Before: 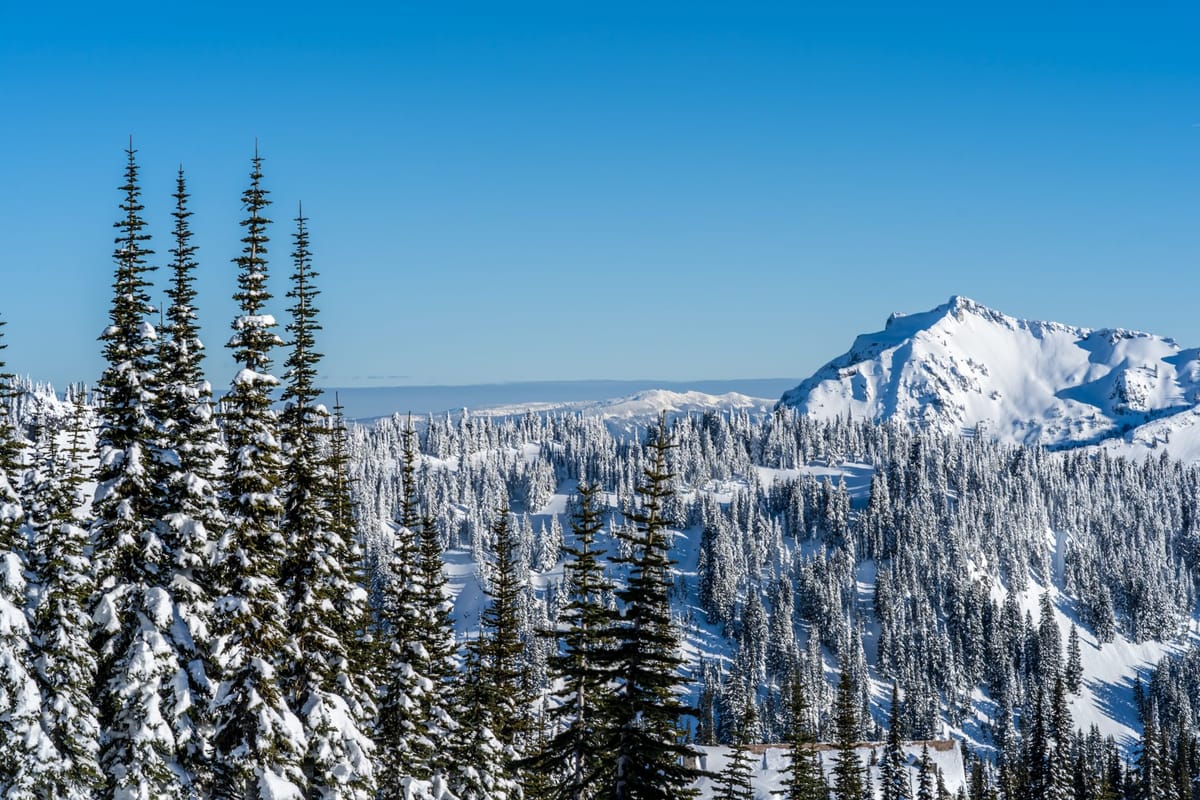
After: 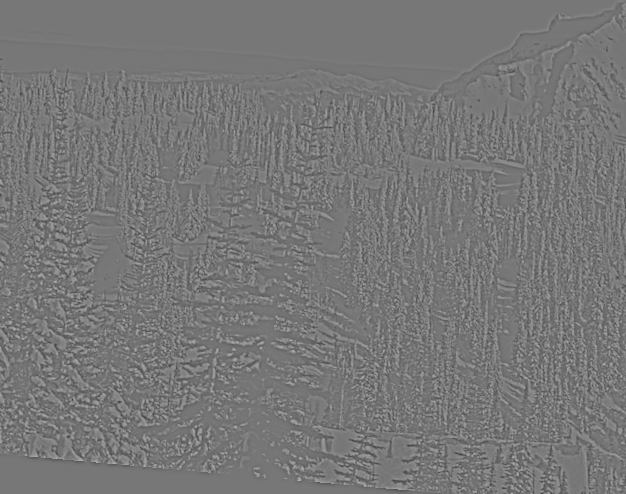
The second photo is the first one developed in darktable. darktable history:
local contrast: on, module defaults
color calibration: illuminant Planckian (black body), x 0.378, y 0.375, temperature 4065 K
rotate and perspective: rotation 5.12°, automatic cropping off
crop: left 29.672%, top 41.786%, right 20.851%, bottom 3.487%
highpass: sharpness 5.84%, contrast boost 8.44%
